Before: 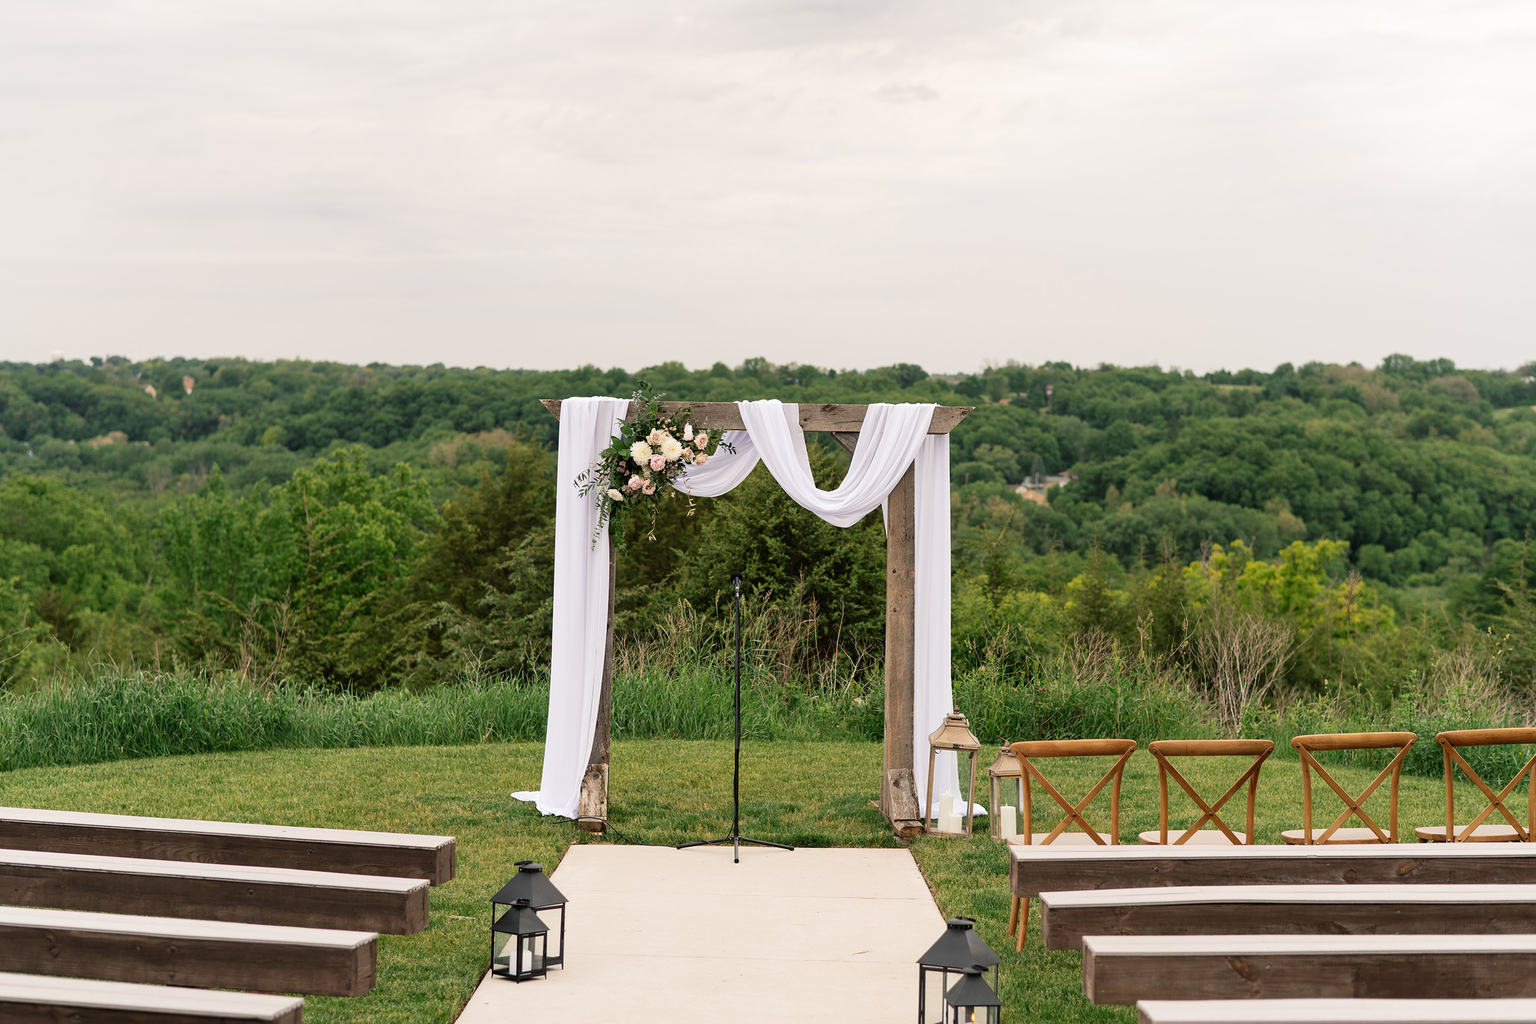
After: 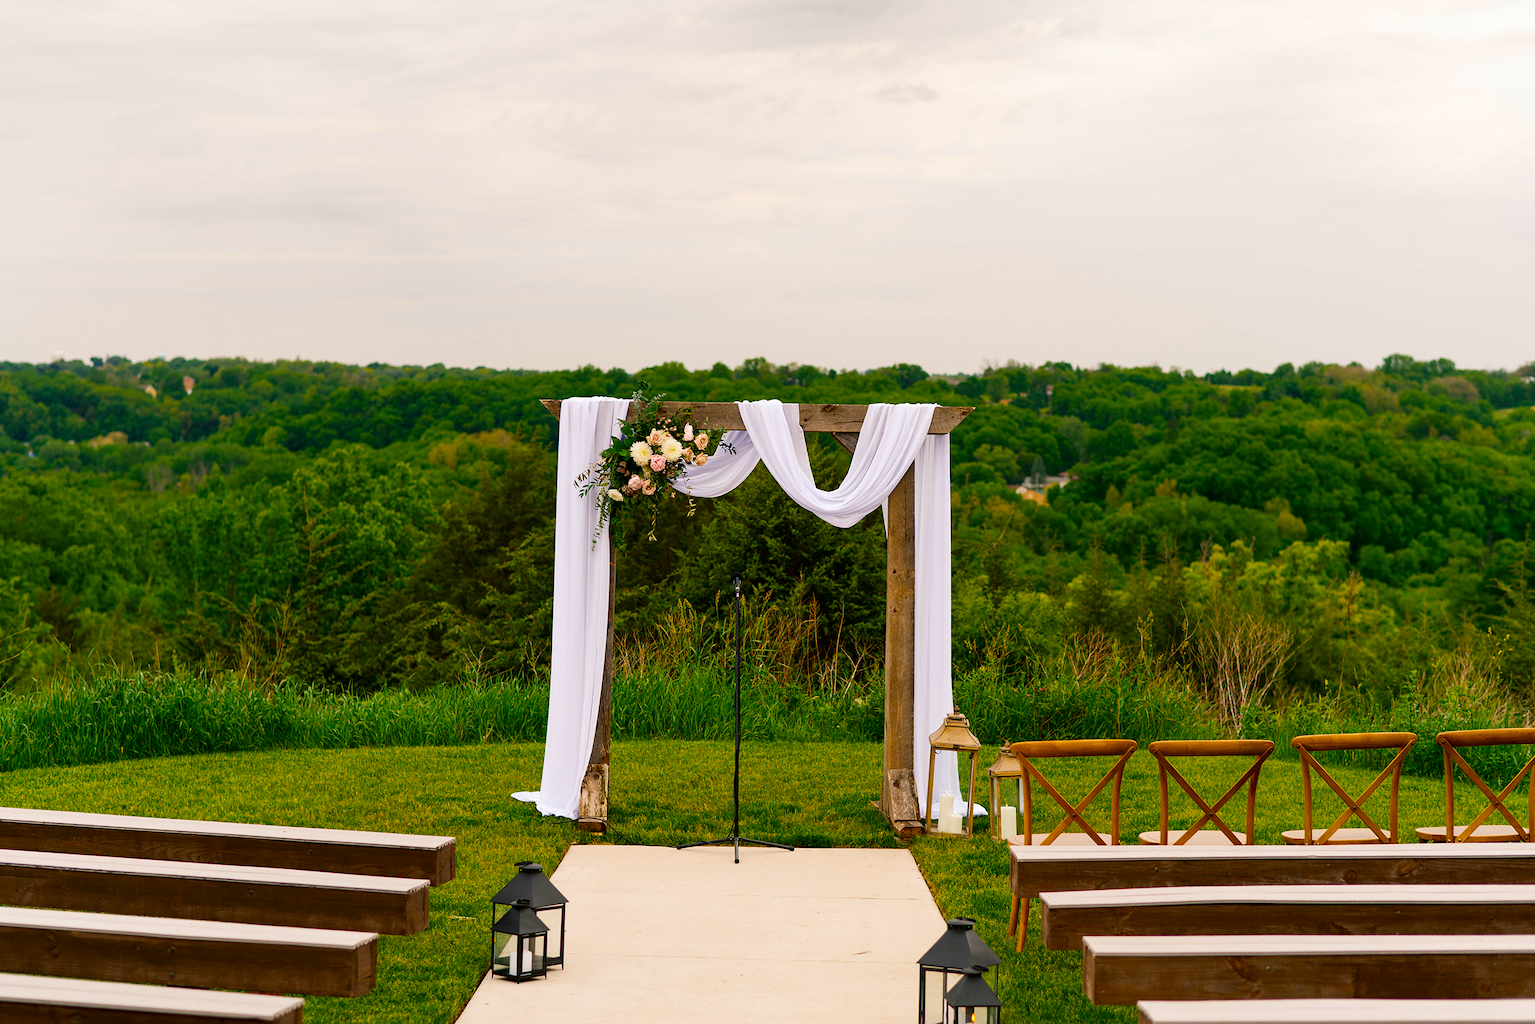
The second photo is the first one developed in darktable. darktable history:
color balance rgb: linear chroma grading › global chroma 14.823%, perceptual saturation grading › global saturation 35.695%, perceptual saturation grading › shadows 34.709%, global vibrance 20%
contrast brightness saturation: contrast 0.065, brightness -0.126, saturation 0.058
